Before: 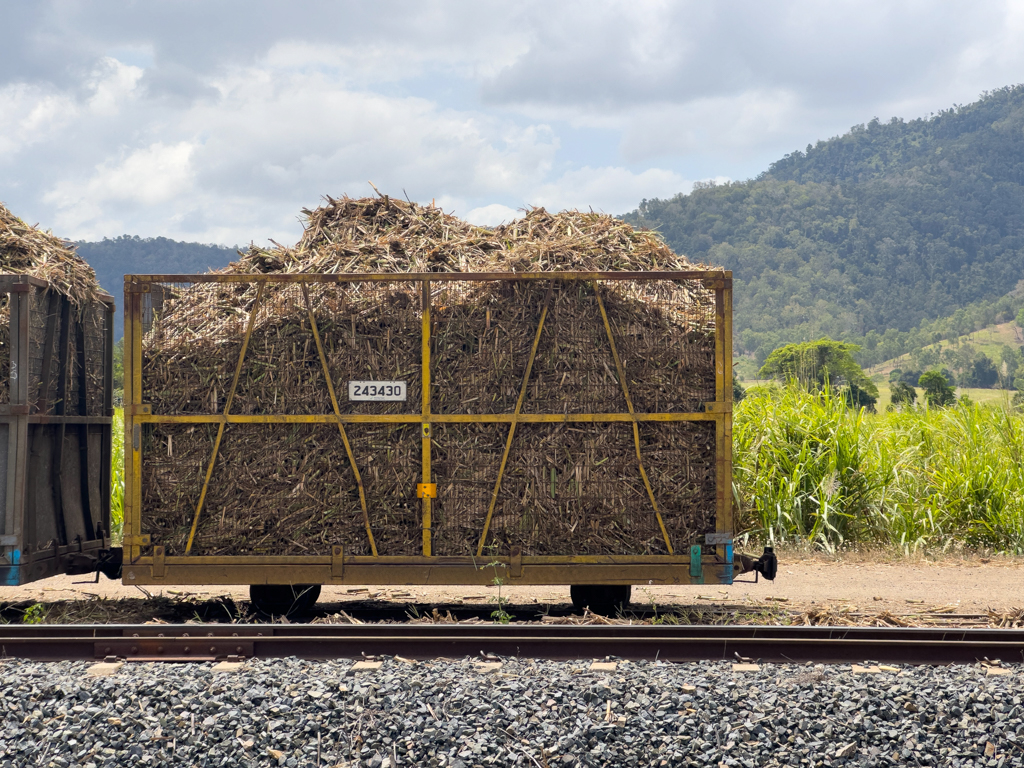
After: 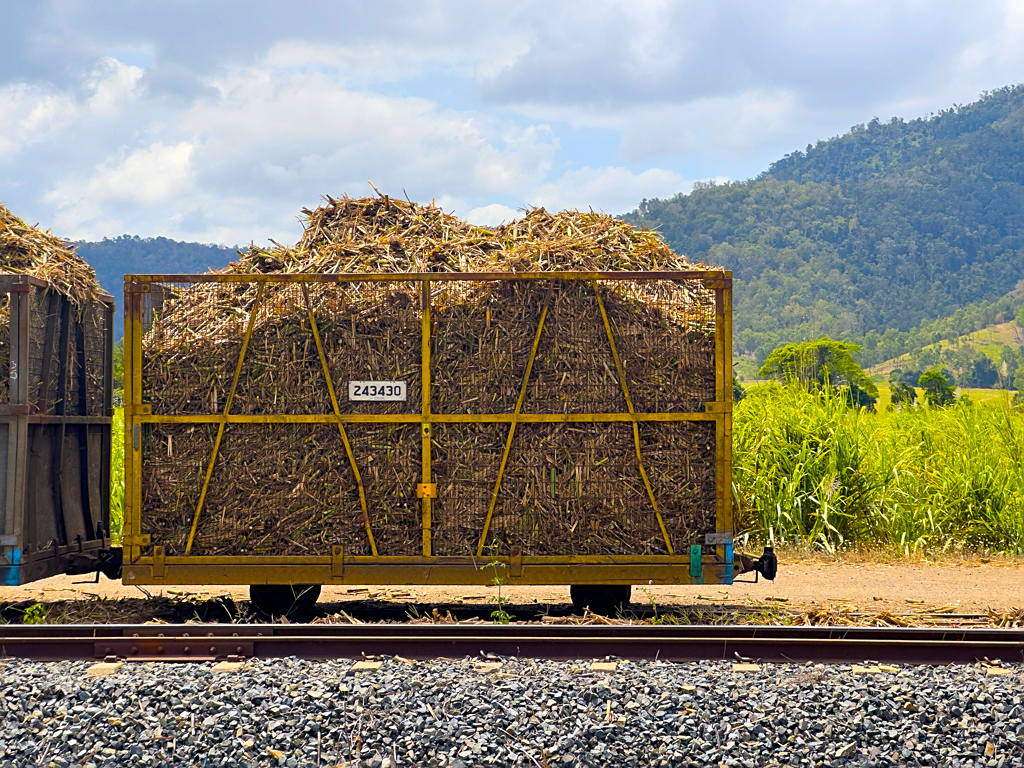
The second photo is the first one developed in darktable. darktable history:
color balance rgb: linear chroma grading › global chroma 42.309%, perceptual saturation grading › global saturation 25.156%
sharpen: on, module defaults
